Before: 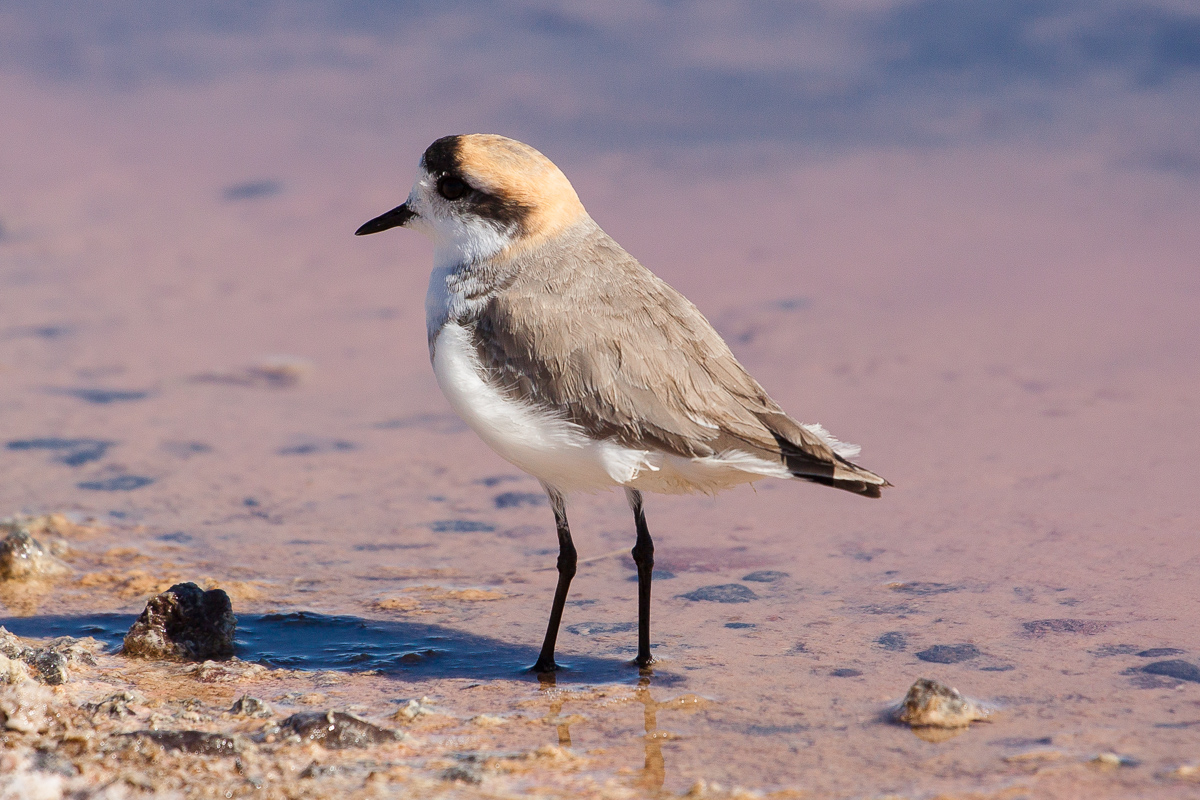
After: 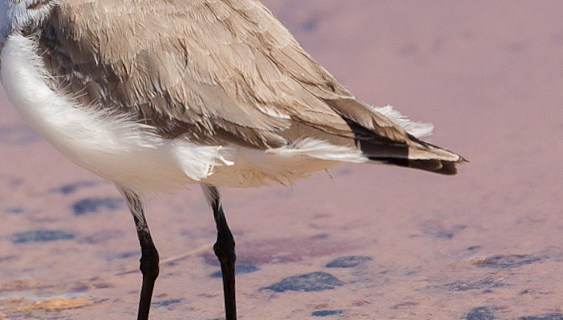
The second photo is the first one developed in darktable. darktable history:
crop: left 35.03%, top 36.625%, right 14.663%, bottom 20.057%
rotate and perspective: rotation -4.57°, crop left 0.054, crop right 0.944, crop top 0.087, crop bottom 0.914
